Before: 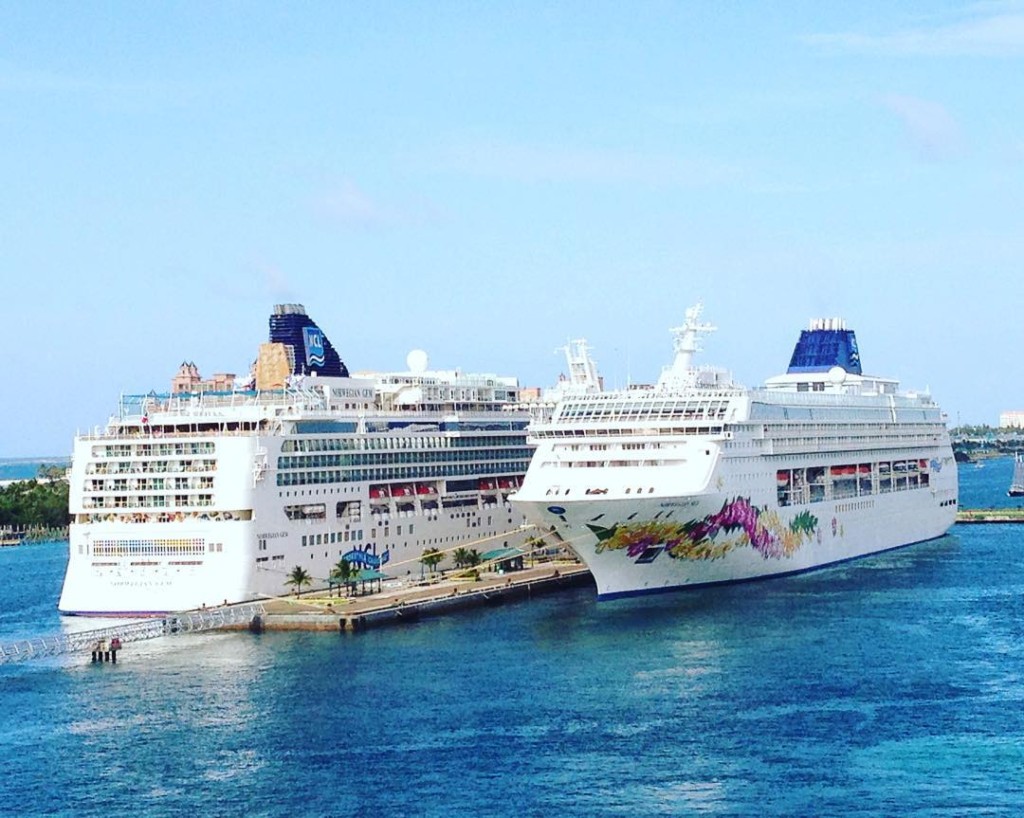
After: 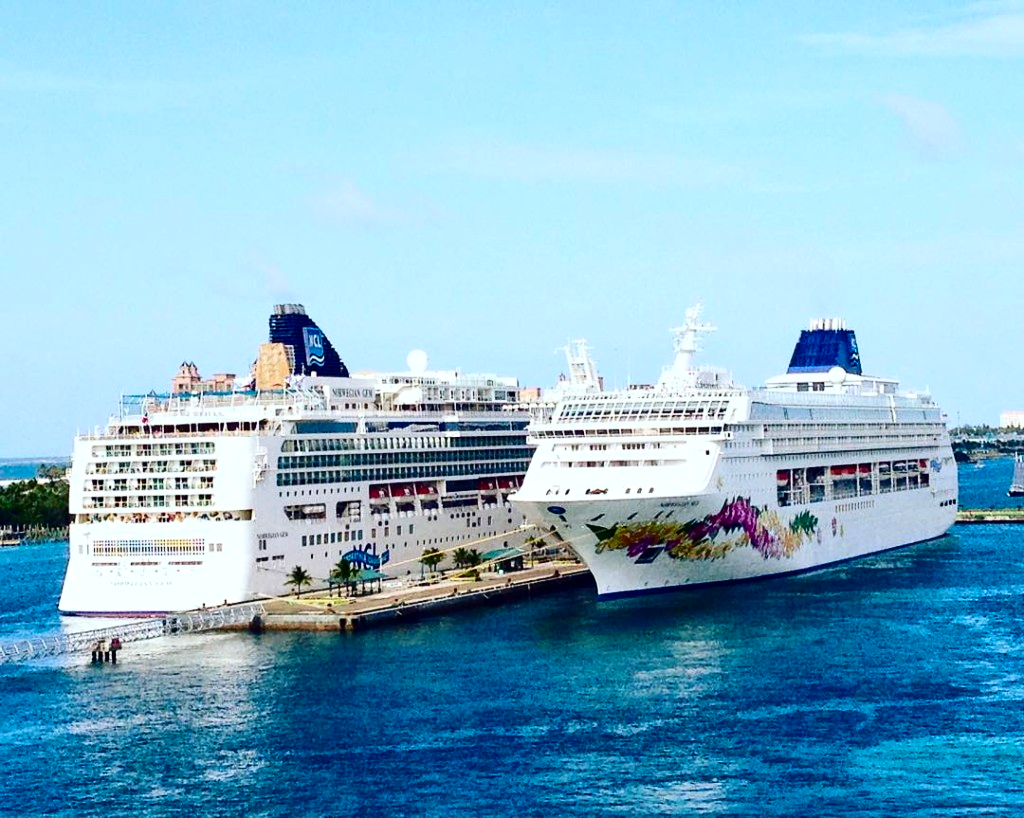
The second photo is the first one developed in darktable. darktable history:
contrast brightness saturation: contrast 0.21, brightness -0.11, saturation 0.21
contrast equalizer: y [[0.526, 0.53, 0.532, 0.532, 0.53, 0.525], [0.5 ×6], [0.5 ×6], [0 ×6], [0 ×6]]
